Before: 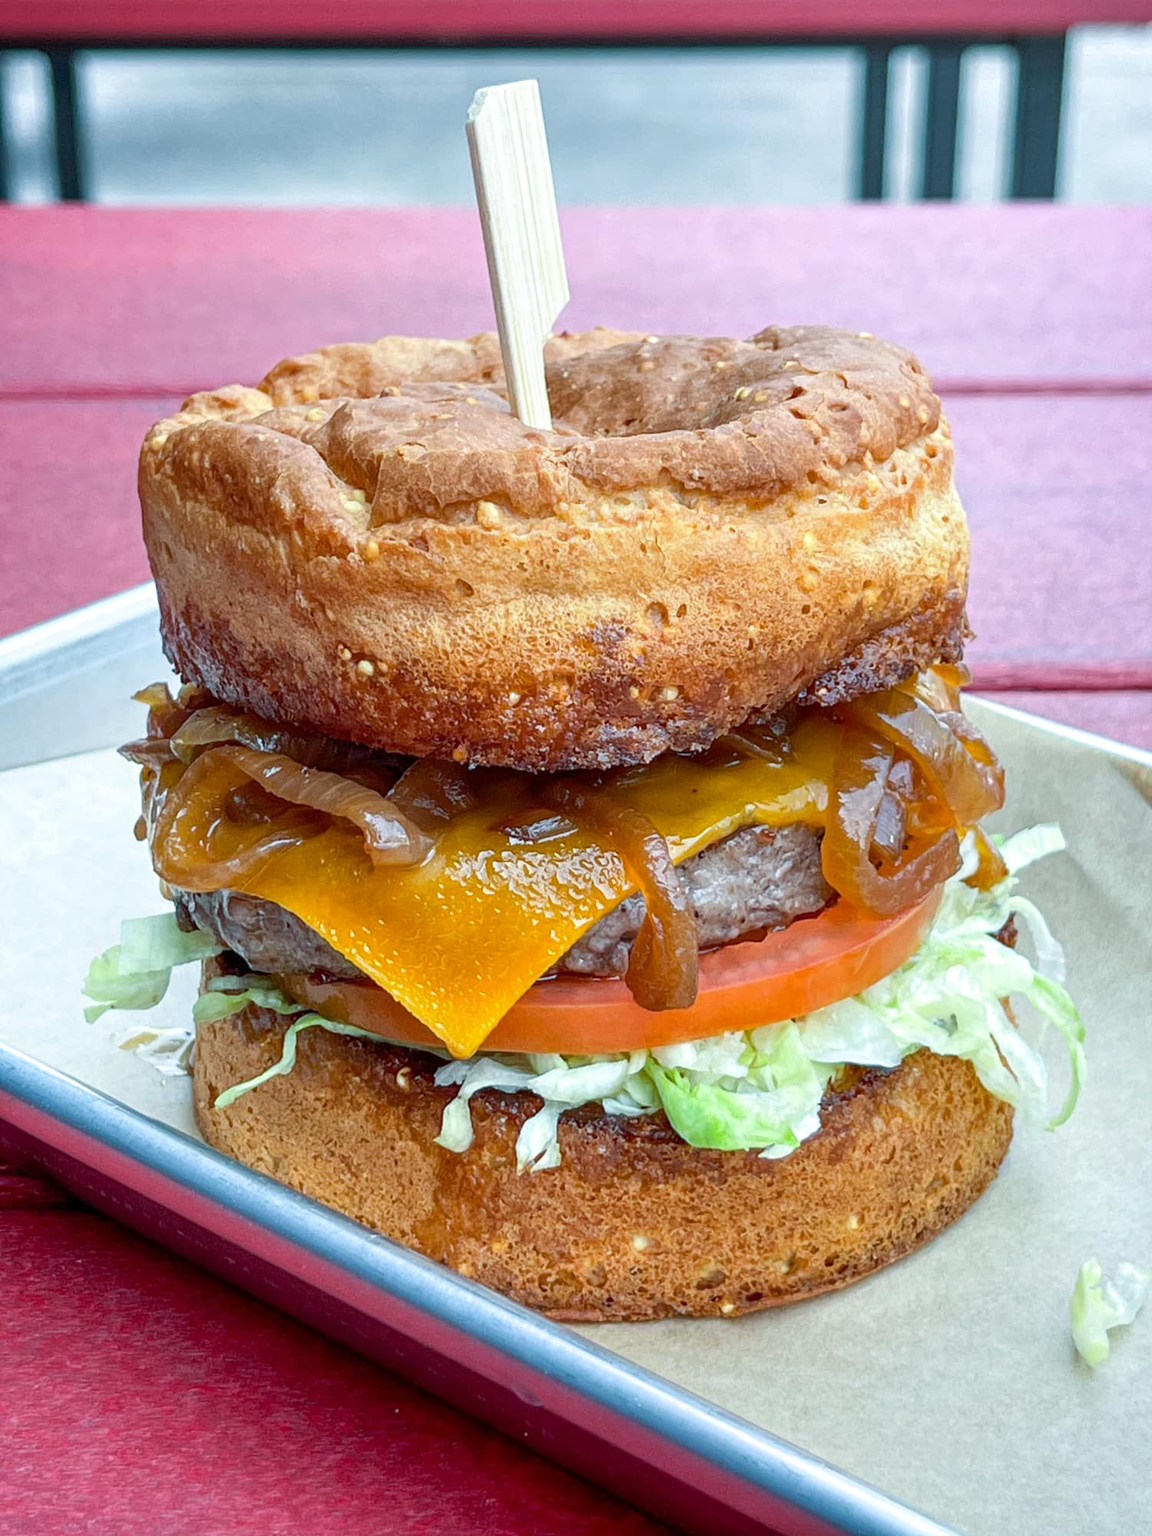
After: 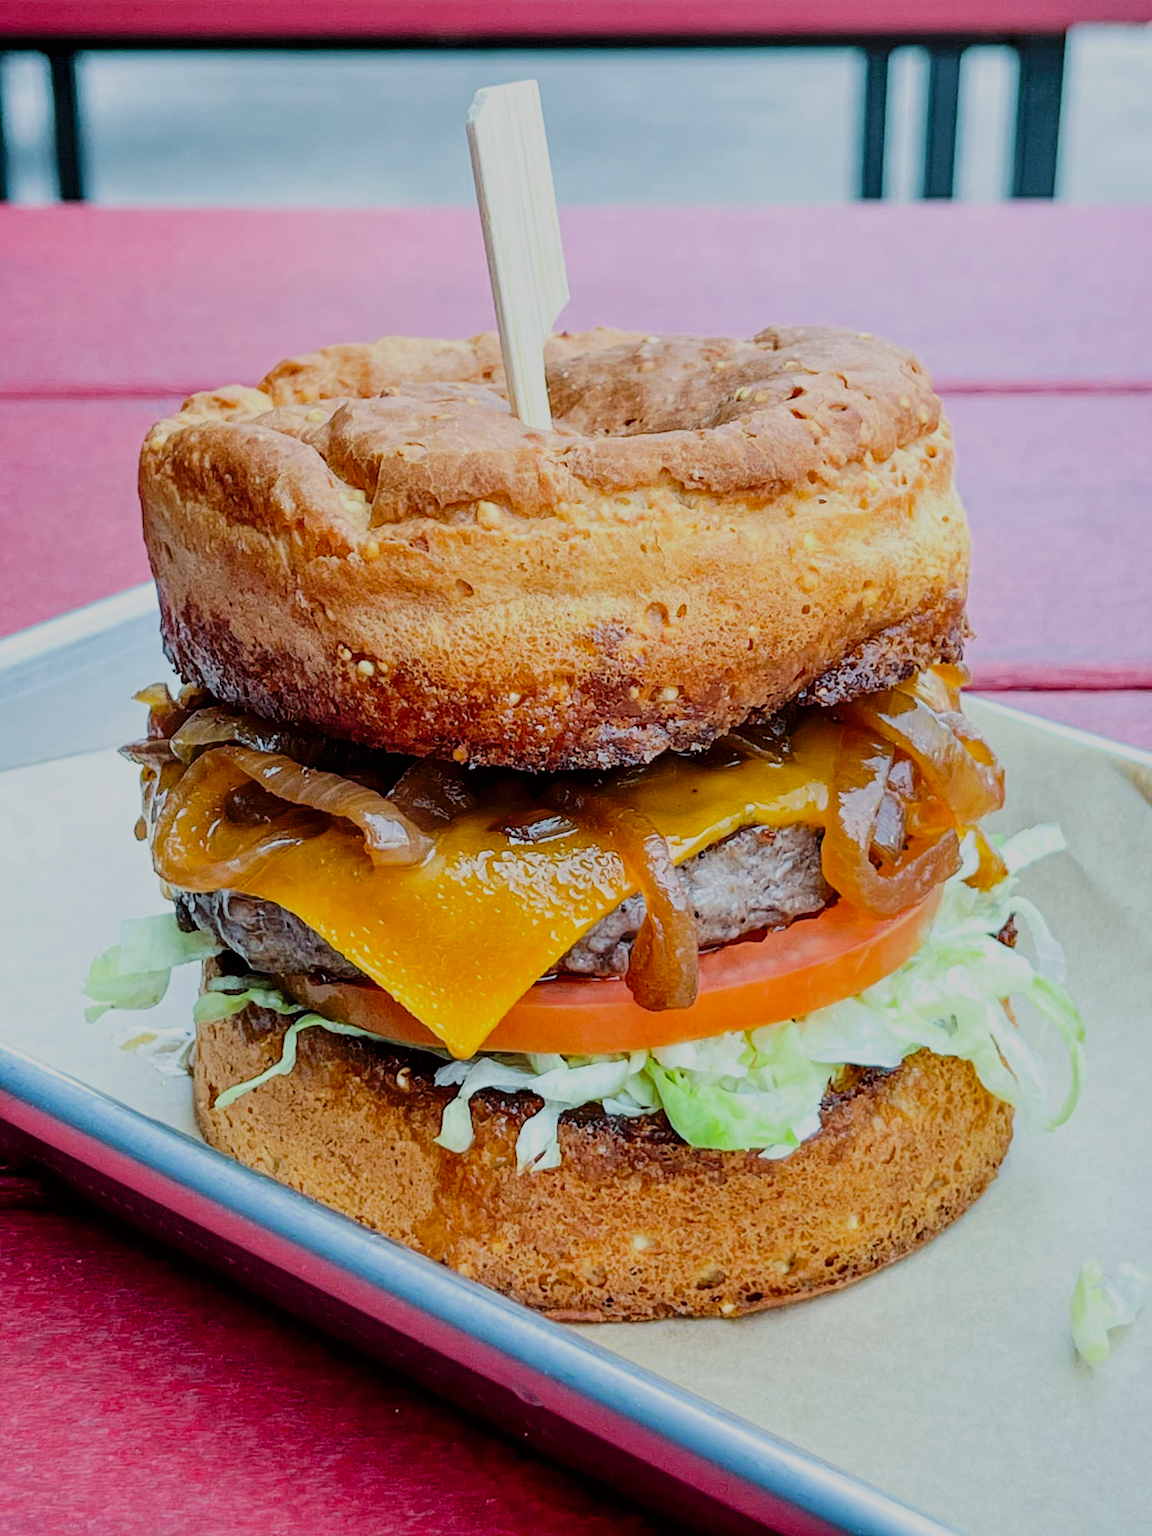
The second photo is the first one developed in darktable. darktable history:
filmic rgb: black relative exposure -4.23 EV, white relative exposure 5.11 EV, hardness 2.1, contrast 1.17, preserve chrominance max RGB, color science v6 (2022), iterations of high-quality reconstruction 0, contrast in shadows safe, contrast in highlights safe
tone curve: curves: ch0 [(0, 0) (0.003, 0.005) (0.011, 0.006) (0.025, 0.013) (0.044, 0.027) (0.069, 0.042) (0.1, 0.06) (0.136, 0.085) (0.177, 0.118) (0.224, 0.171) (0.277, 0.239) (0.335, 0.314) (0.399, 0.394) (0.468, 0.473) (0.543, 0.552) (0.623, 0.64) (0.709, 0.718) (0.801, 0.801) (0.898, 0.882) (1, 1)], preserve colors none
